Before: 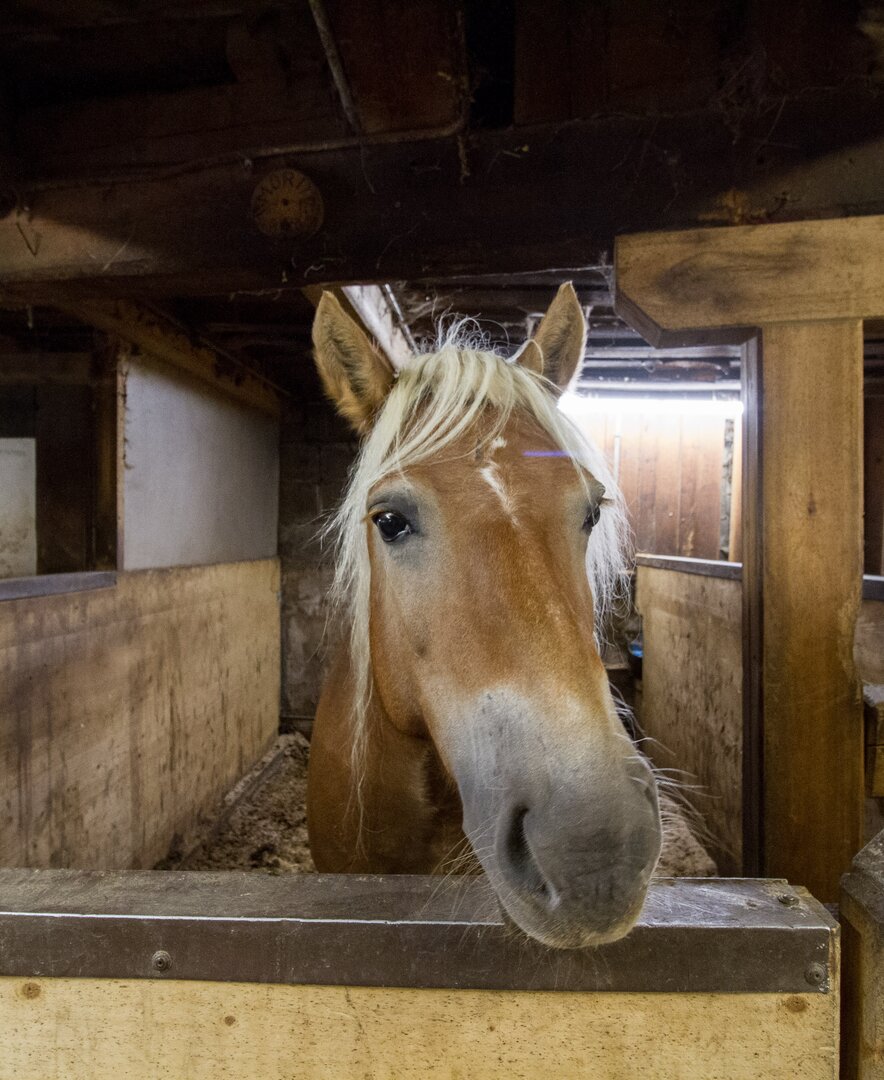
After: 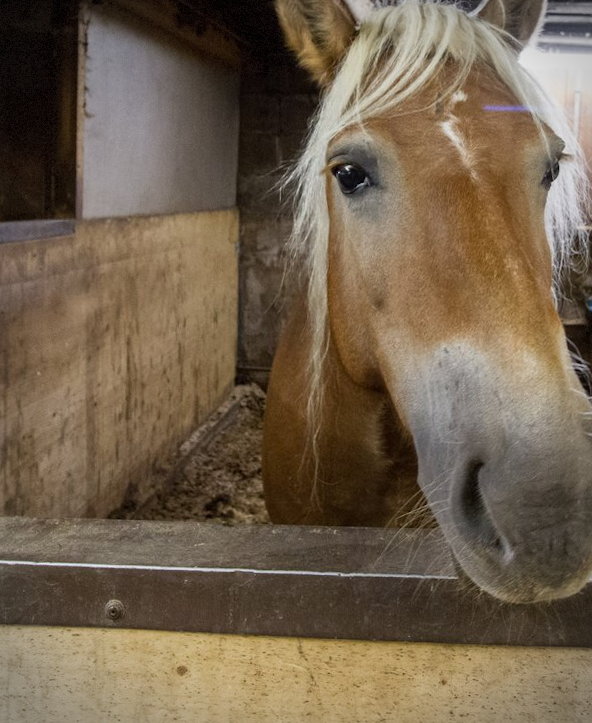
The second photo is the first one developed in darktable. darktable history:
vignetting: dithering 8-bit output, unbound false
crop and rotate: angle -0.82°, left 3.85%, top 31.828%, right 27.992%
